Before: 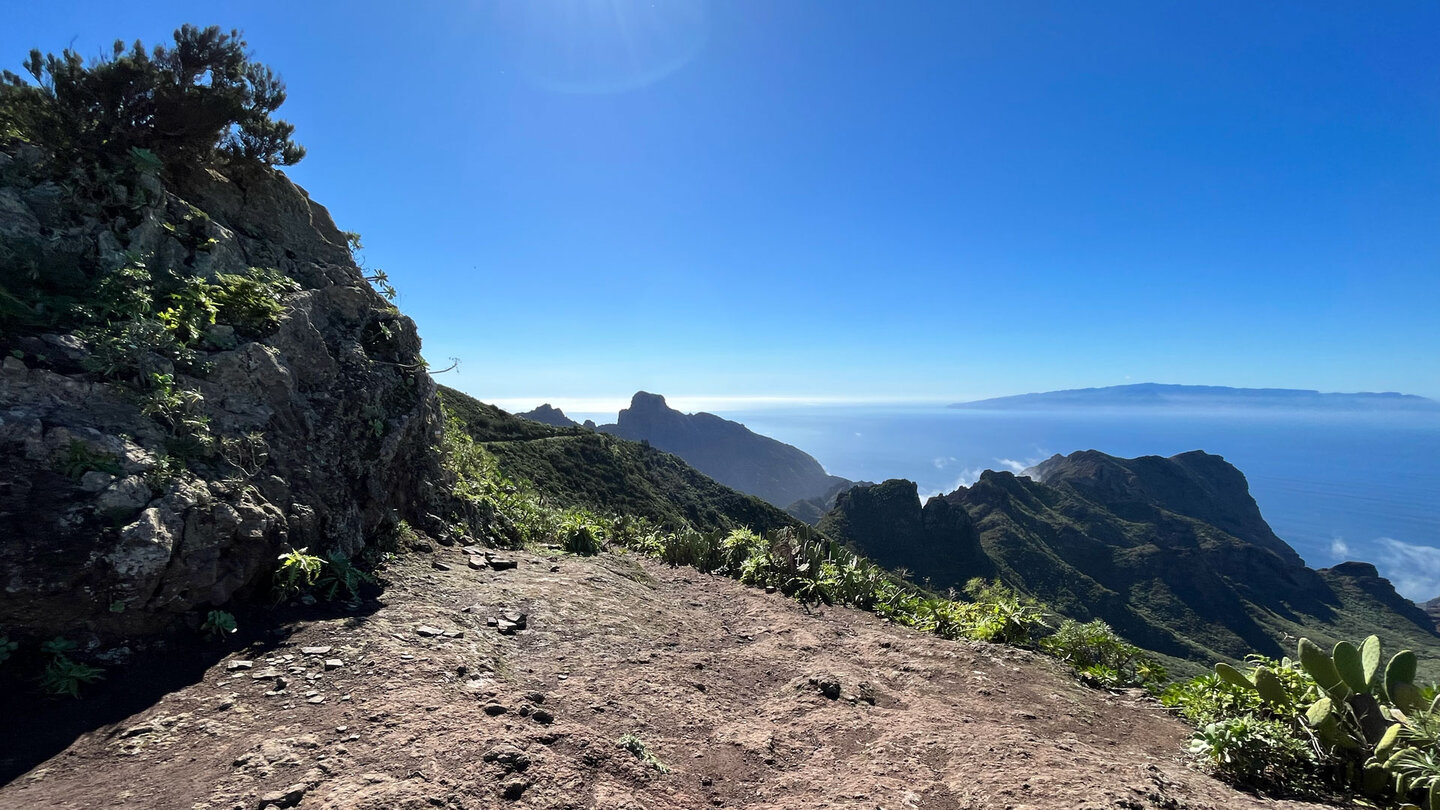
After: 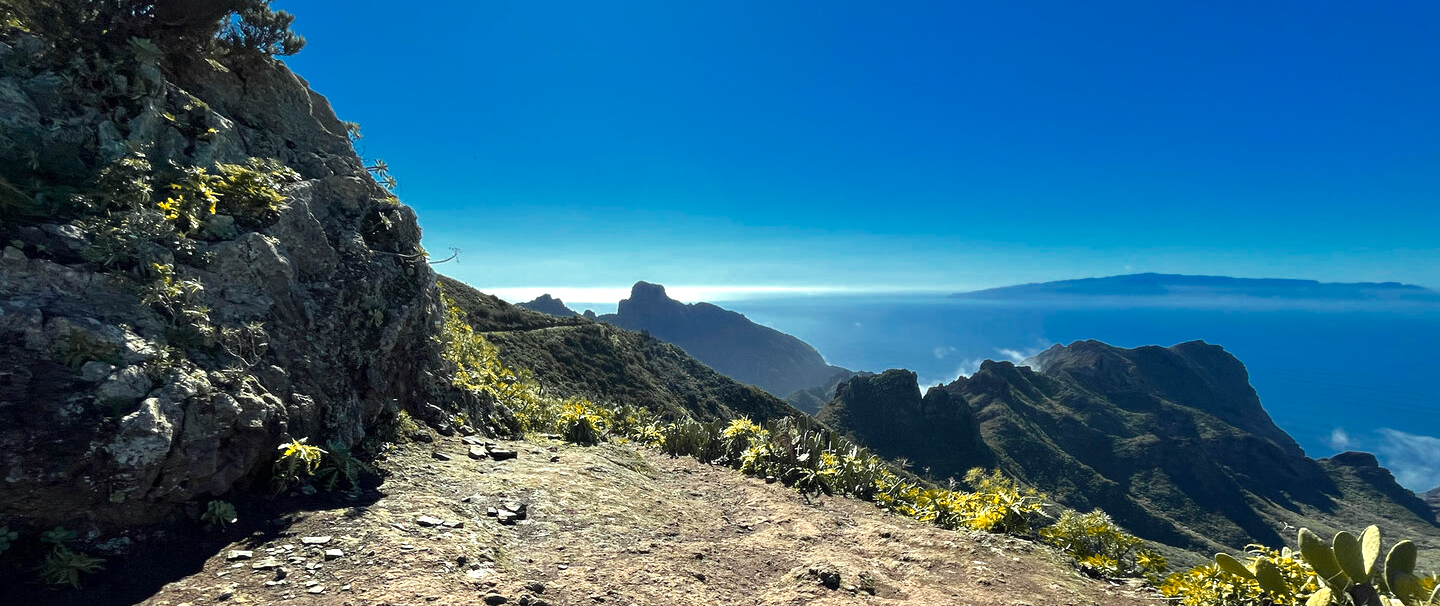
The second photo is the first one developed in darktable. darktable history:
crop: top 13.637%, bottom 11.444%
color zones: curves: ch0 [(0, 0.499) (0.143, 0.5) (0.286, 0.5) (0.429, 0.476) (0.571, 0.284) (0.714, 0.243) (0.857, 0.449) (1, 0.499)]; ch1 [(0, 0.532) (0.143, 0.645) (0.286, 0.696) (0.429, 0.211) (0.571, 0.504) (0.714, 0.493) (0.857, 0.495) (1, 0.532)]; ch2 [(0, 0.5) (0.143, 0.5) (0.286, 0.427) (0.429, 0.324) (0.571, 0.5) (0.714, 0.5) (0.857, 0.5) (1, 0.5)]
levels: mode automatic, levels [0, 0.492, 0.984]
exposure: exposure 0.608 EV, compensate highlight preservation false
color correction: highlights a* -8.02, highlights b* 3.44
